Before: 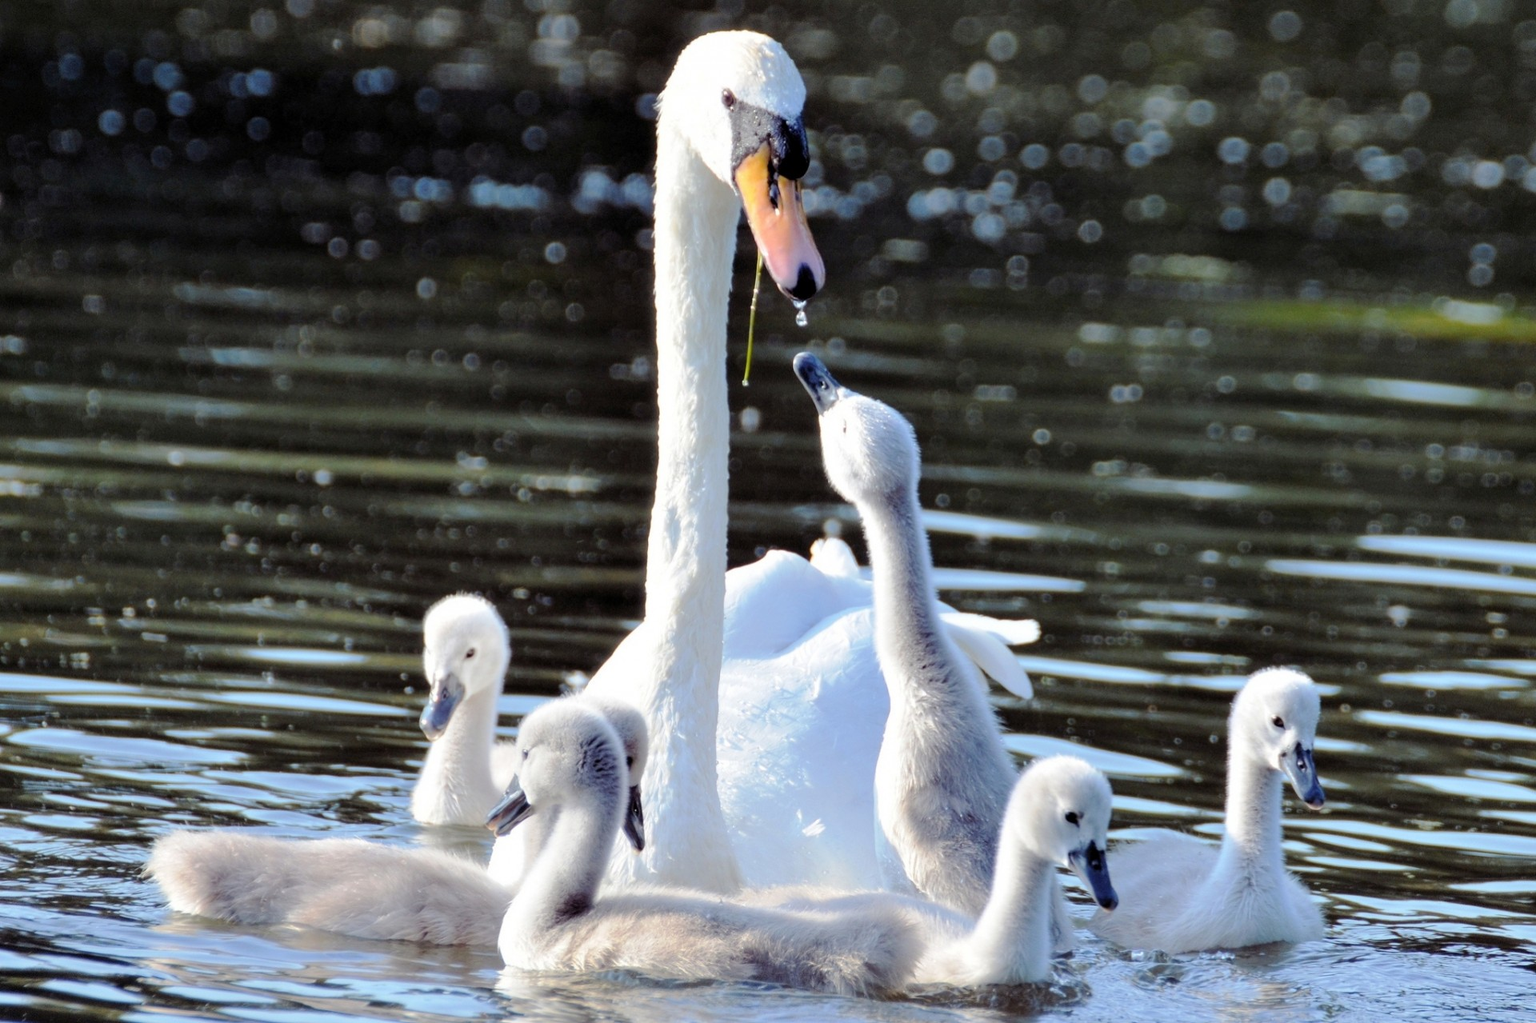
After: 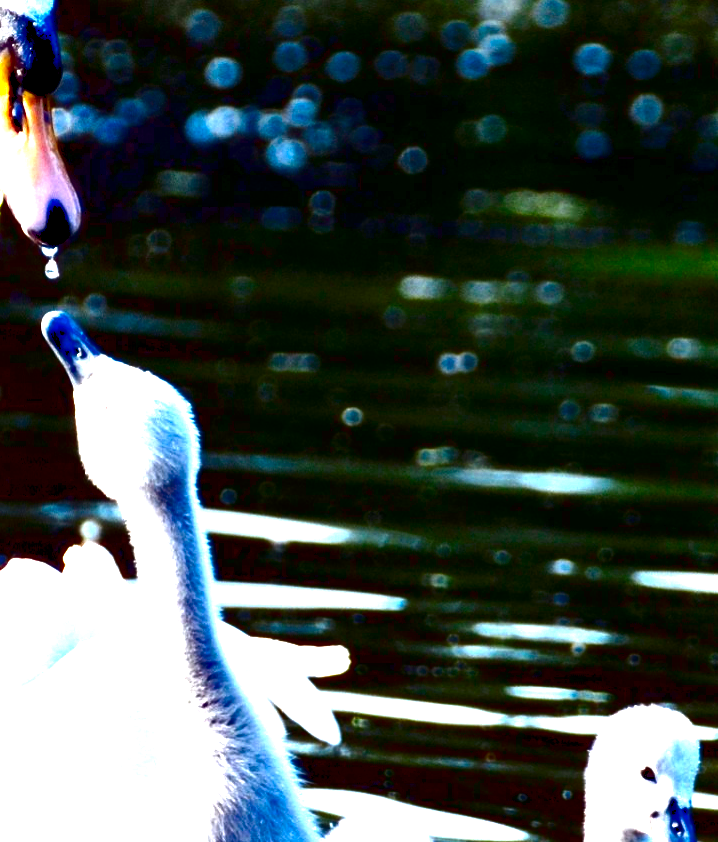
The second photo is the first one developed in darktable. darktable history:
crop and rotate: left 49.49%, top 10.089%, right 13.076%, bottom 24.033%
exposure: black level correction 0, exposure 1.628 EV, compensate highlight preservation false
contrast brightness saturation: brightness -1, saturation 0.989
color balance rgb: shadows lift › chroma 2.01%, shadows lift › hue 248.11°, global offset › luminance -1.436%, perceptual saturation grading › global saturation 20%, perceptual saturation grading › highlights -24.732%, perceptual saturation grading › shadows 25.475%
